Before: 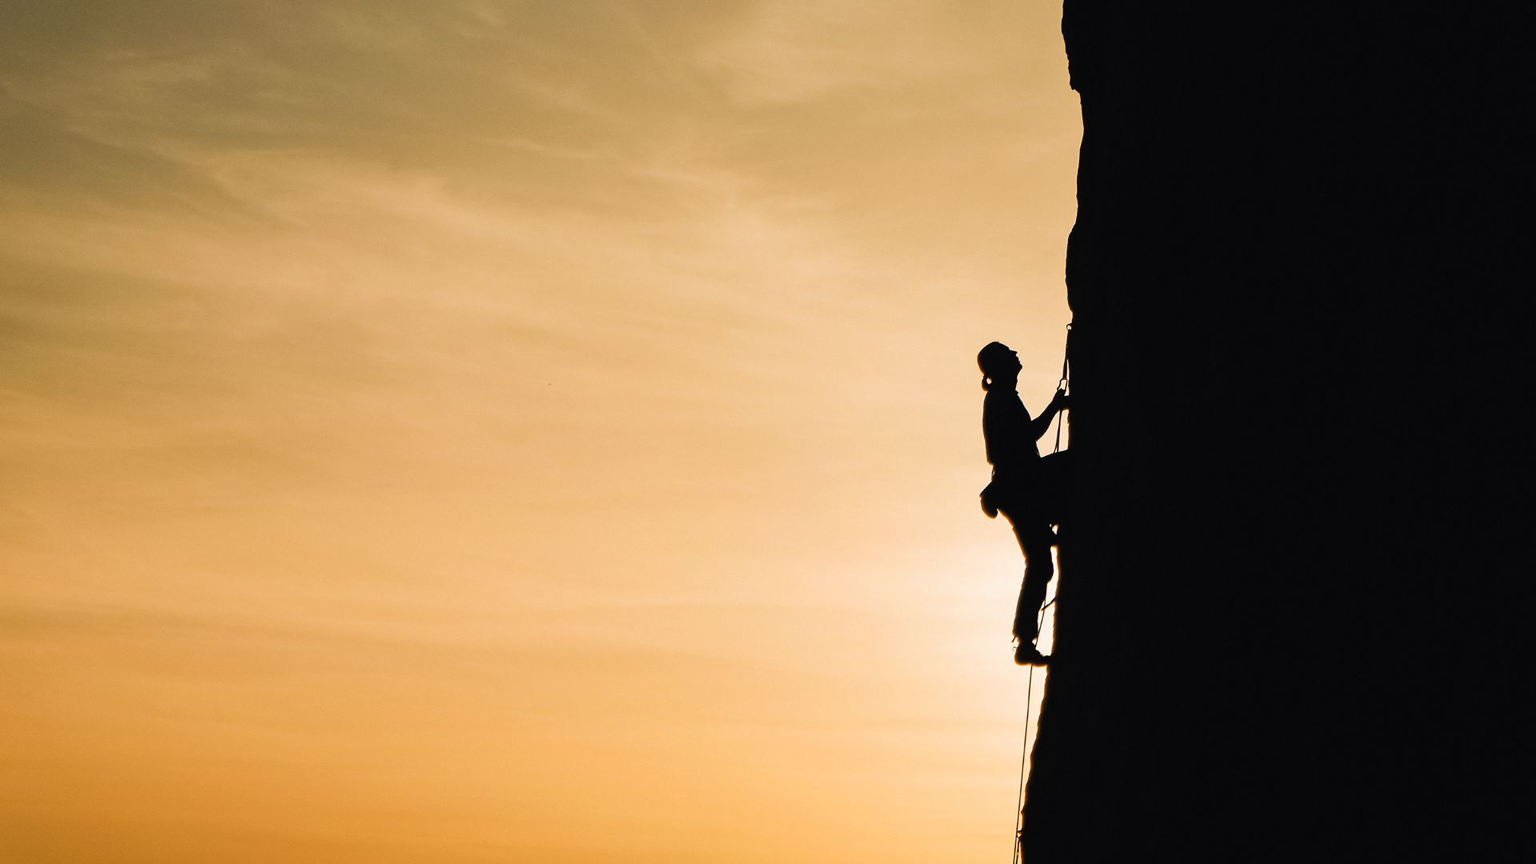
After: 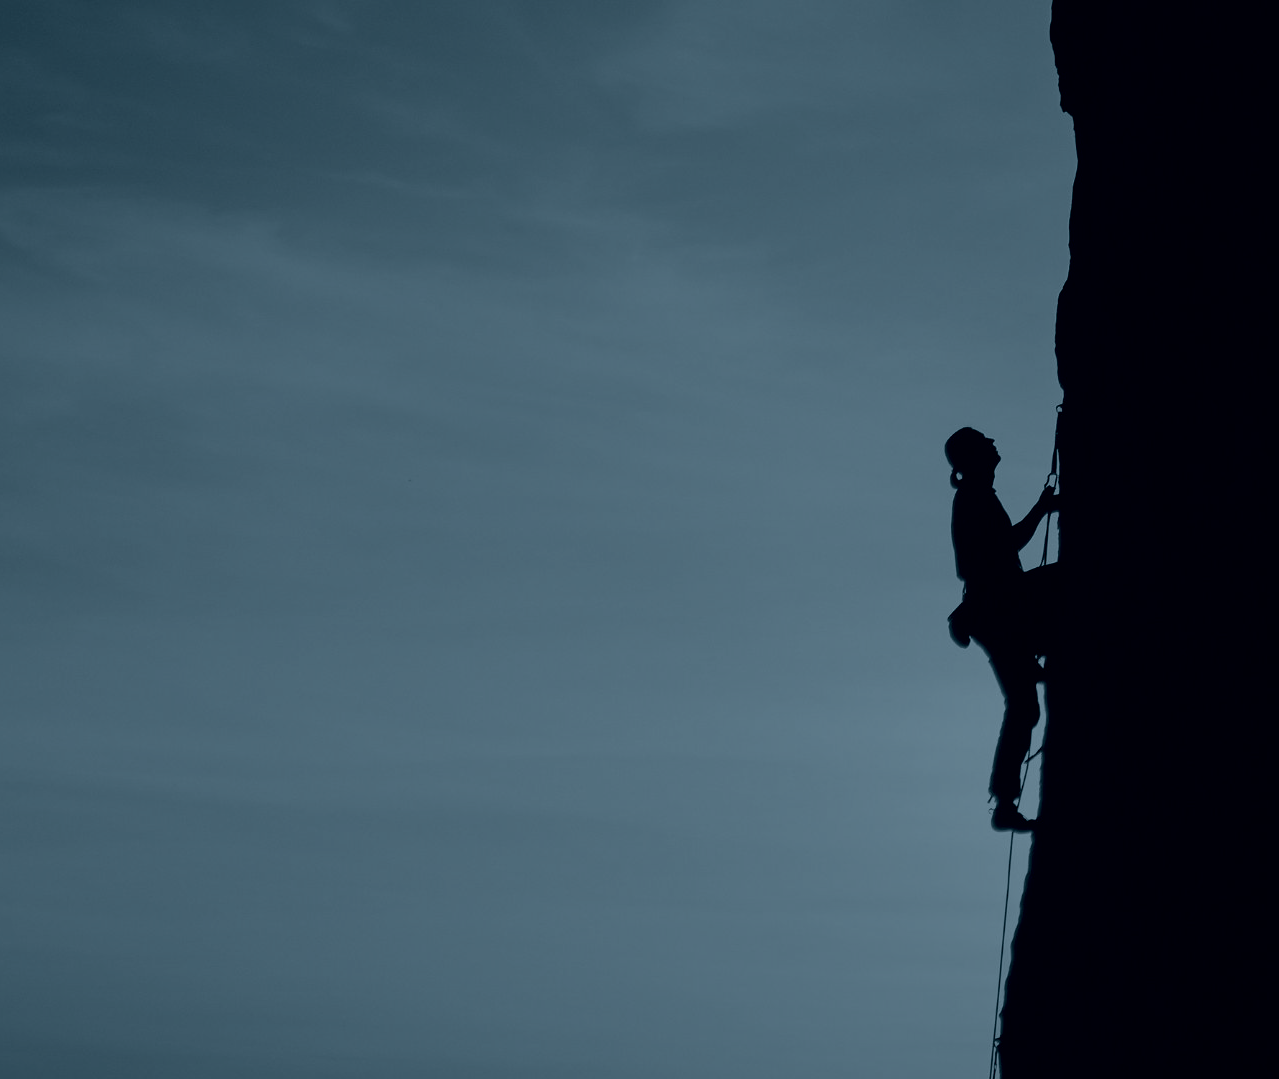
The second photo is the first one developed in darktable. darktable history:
crop and rotate: left 14.436%, right 18.898%
colorize: hue 194.4°, saturation 29%, source mix 61.75%, lightness 3.98%, version 1
contrast brightness saturation: saturation 0.13
